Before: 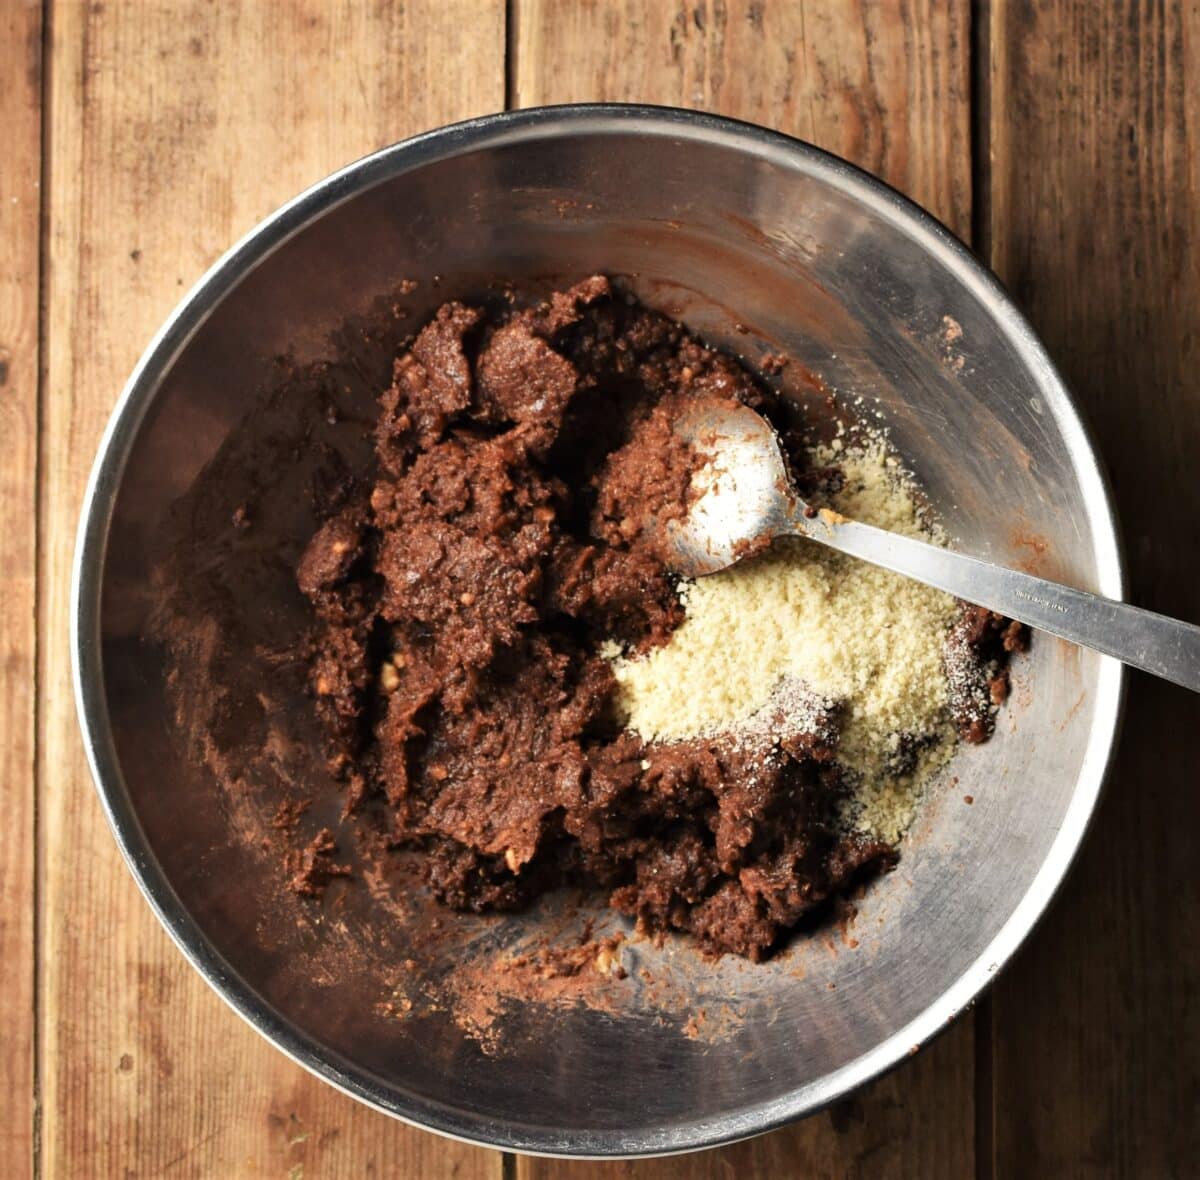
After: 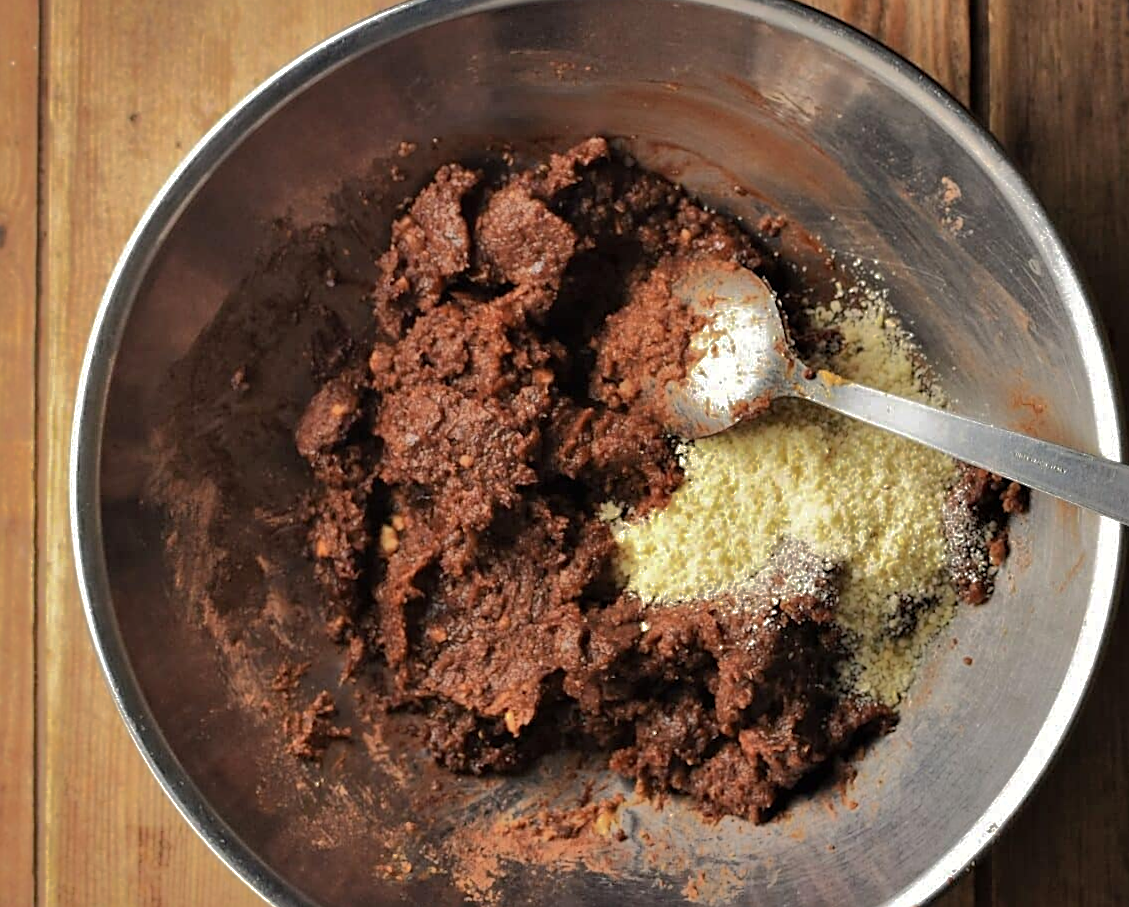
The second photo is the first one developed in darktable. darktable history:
sharpen: on, module defaults
exposure: compensate exposure bias true, compensate highlight preservation false
shadows and highlights: shadows 38.33, highlights -74.91
crop and rotate: angle 0.109°, top 11.64%, right 5.726%, bottom 11.335%
